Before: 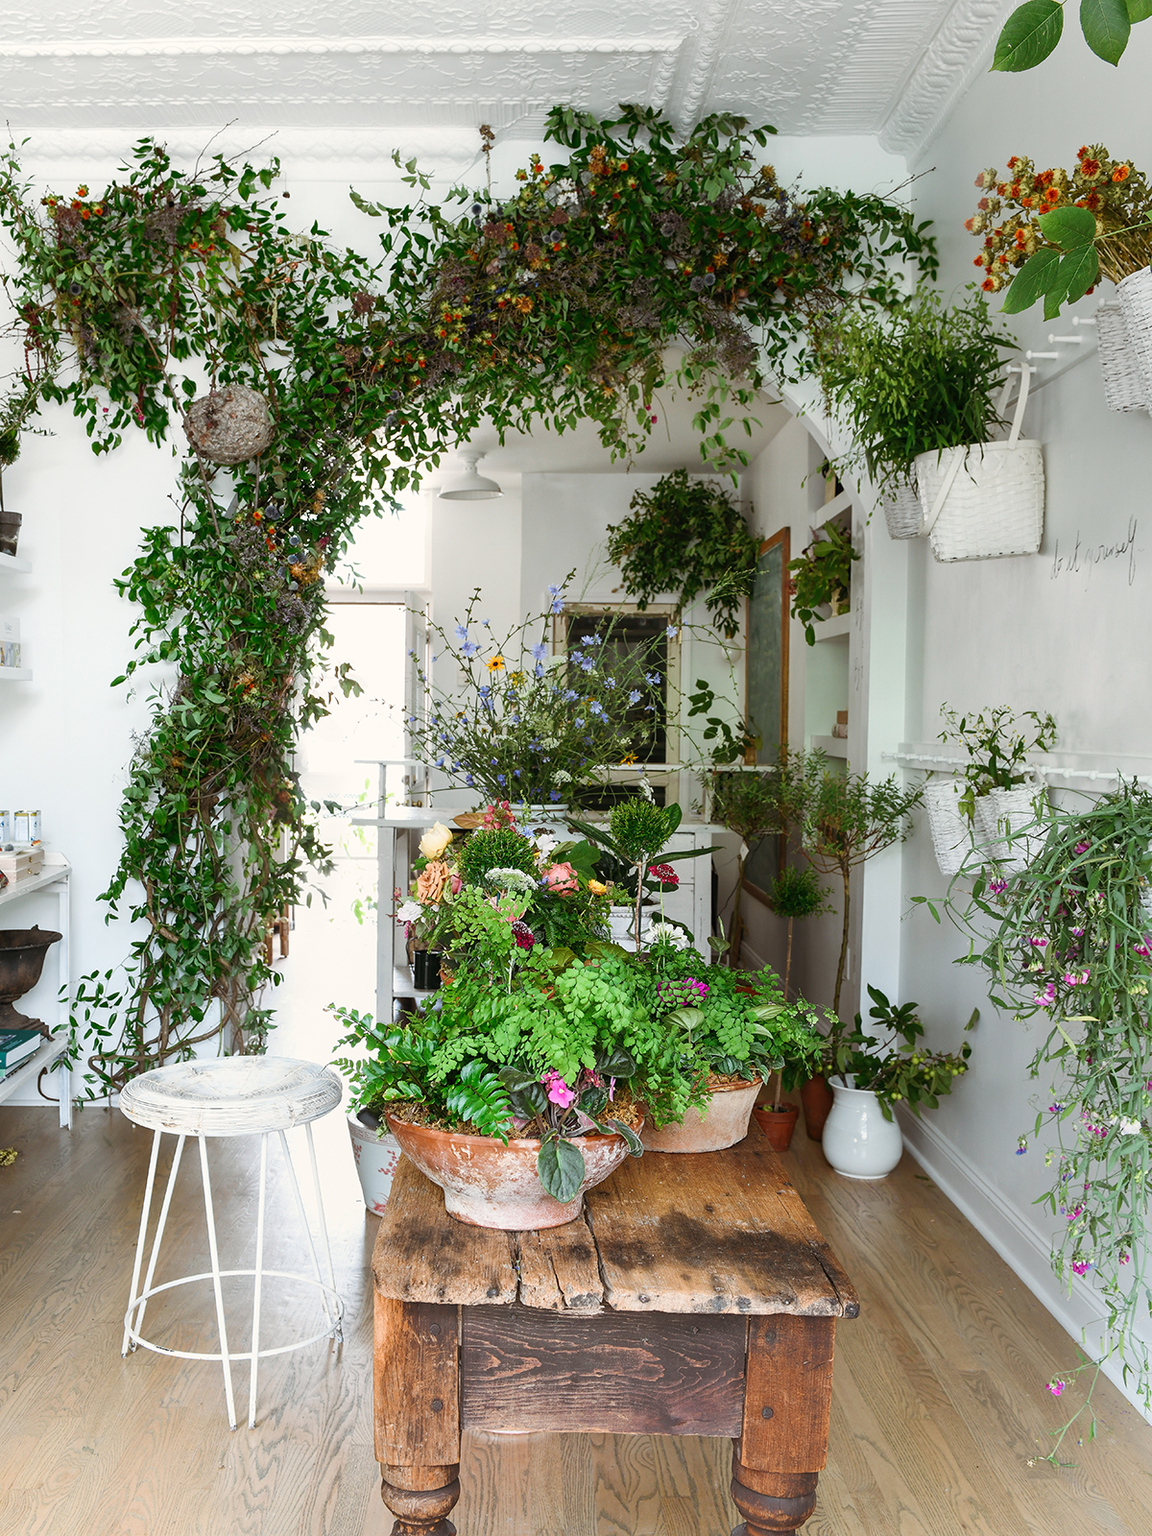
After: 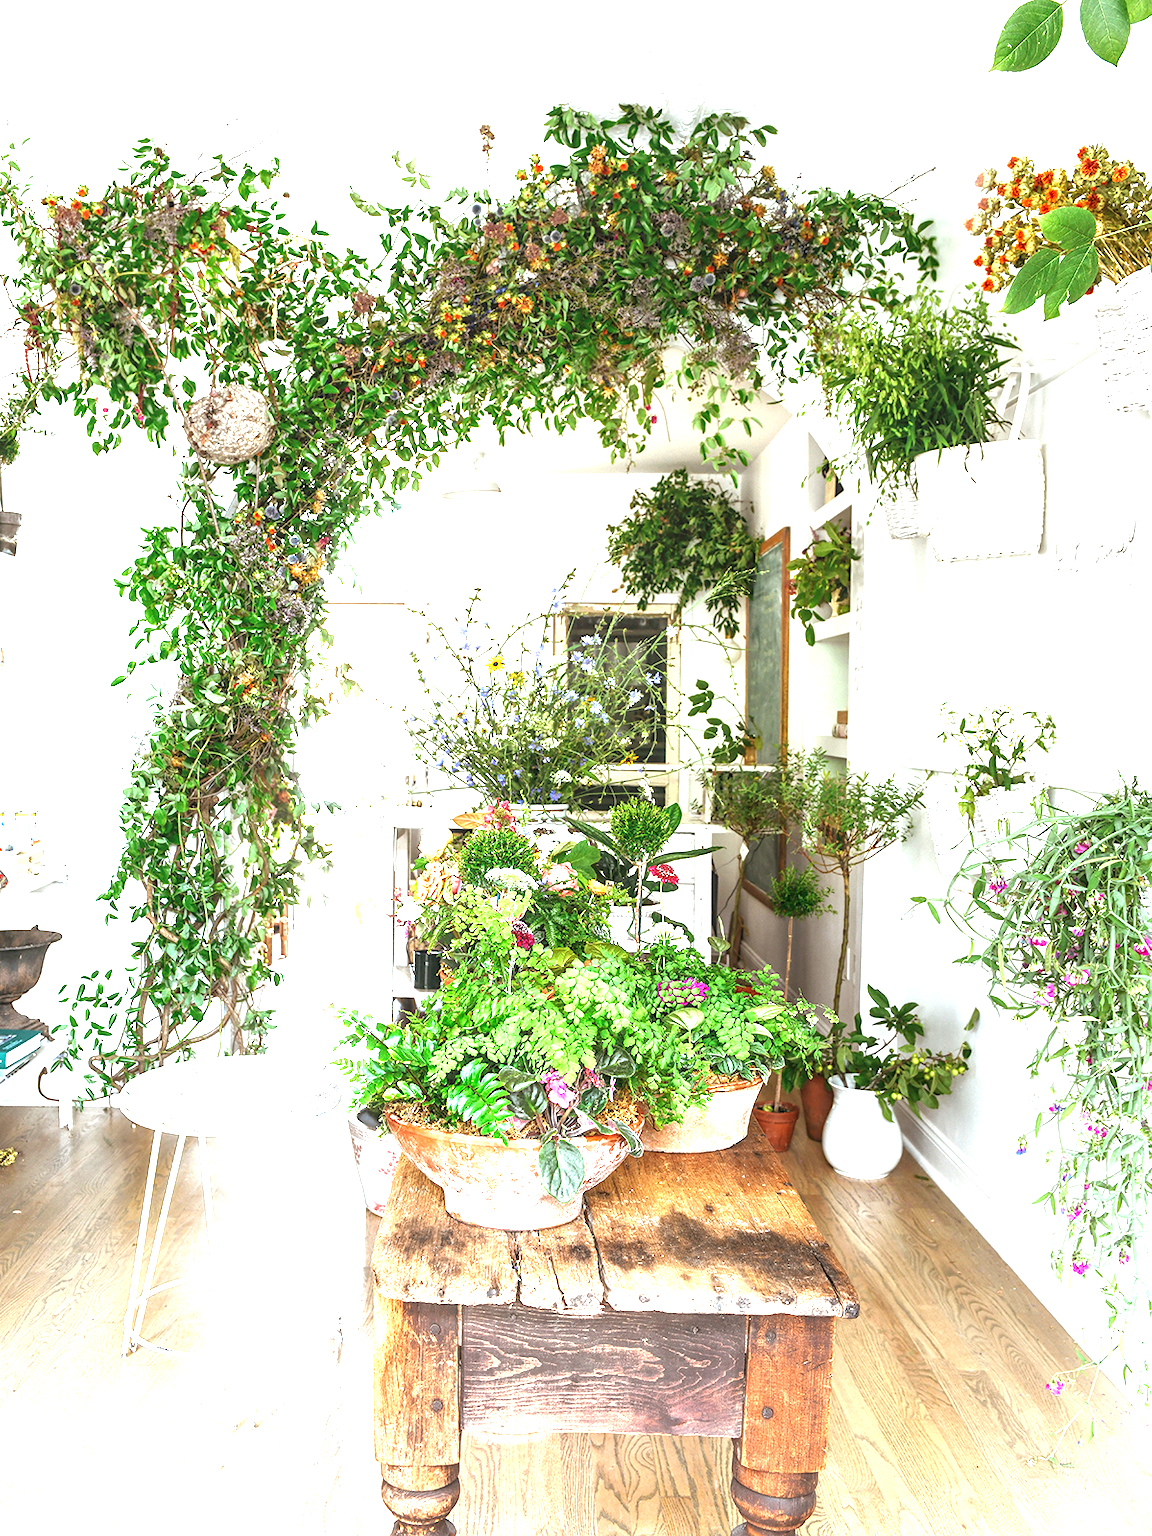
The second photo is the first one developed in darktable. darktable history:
exposure: black level correction 0, exposure 1.739 EV, compensate exposure bias true, compensate highlight preservation false
local contrast: detail 130%
